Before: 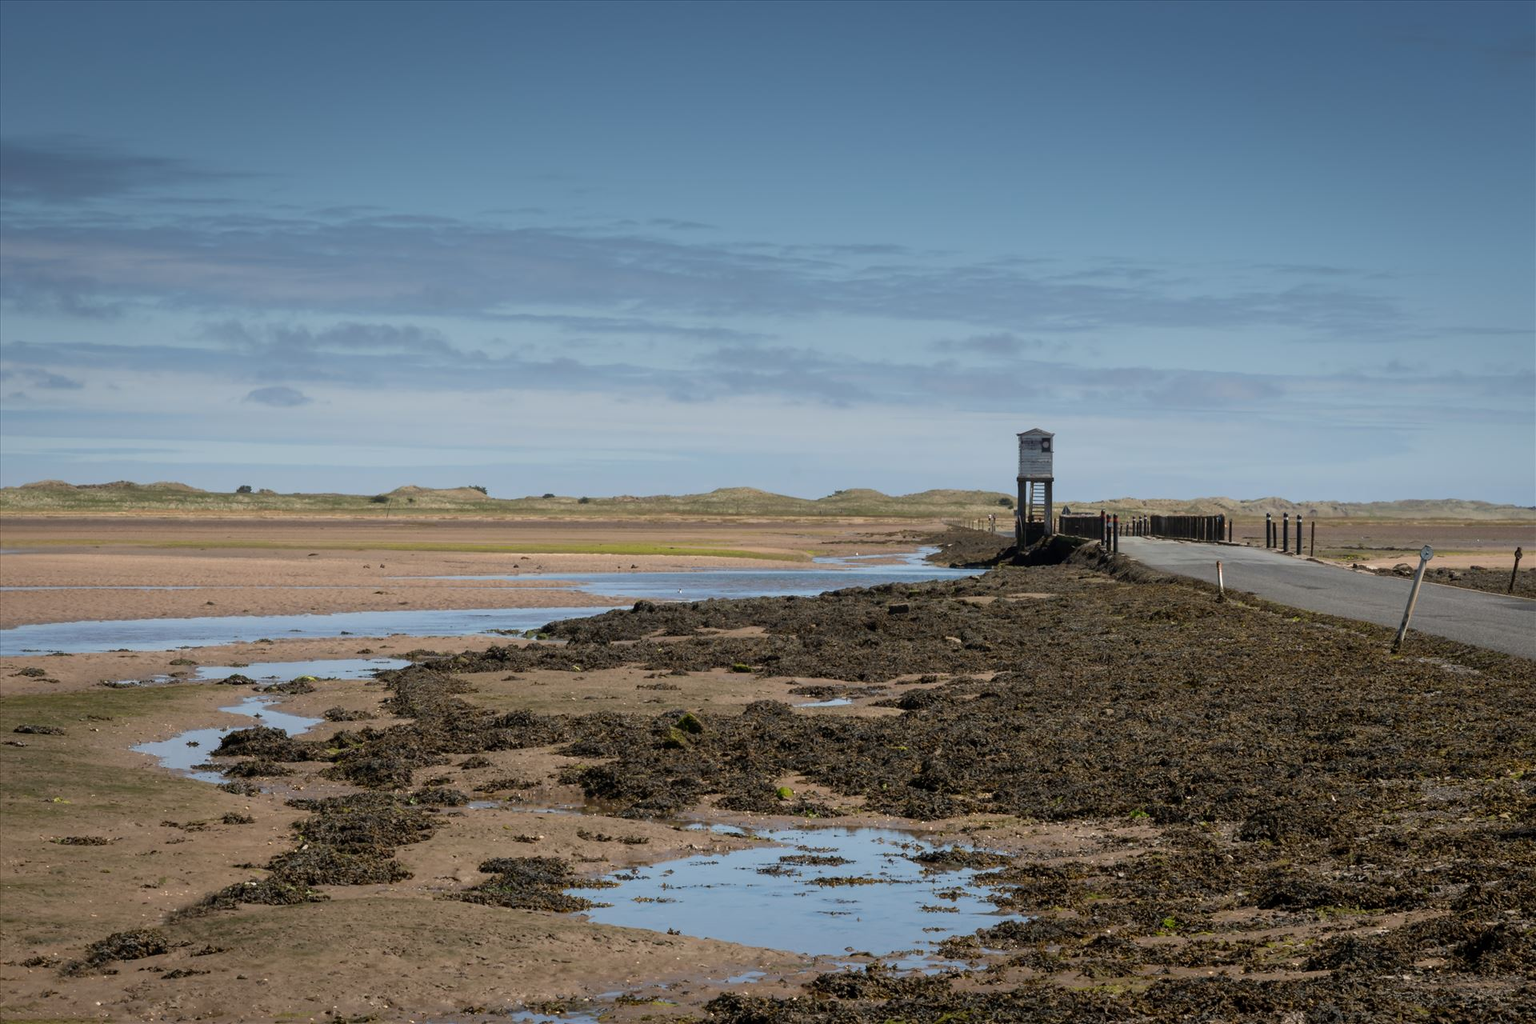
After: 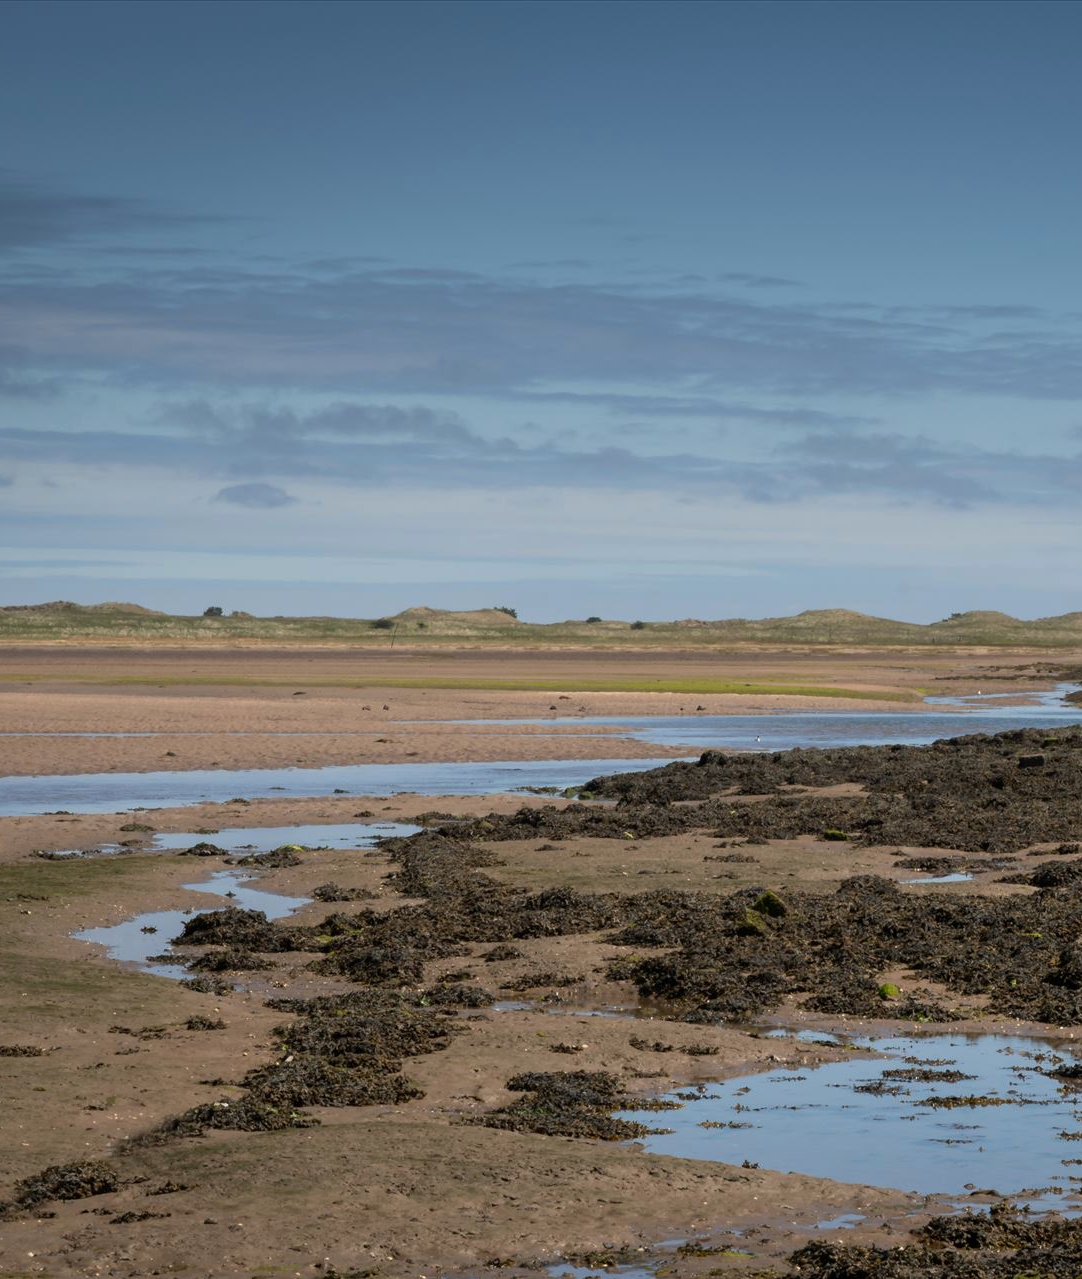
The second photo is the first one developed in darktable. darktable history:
base curve: curves: ch0 [(0, 0) (0.303, 0.277) (1, 1)], preserve colors none
crop: left 4.794%, right 38.803%
